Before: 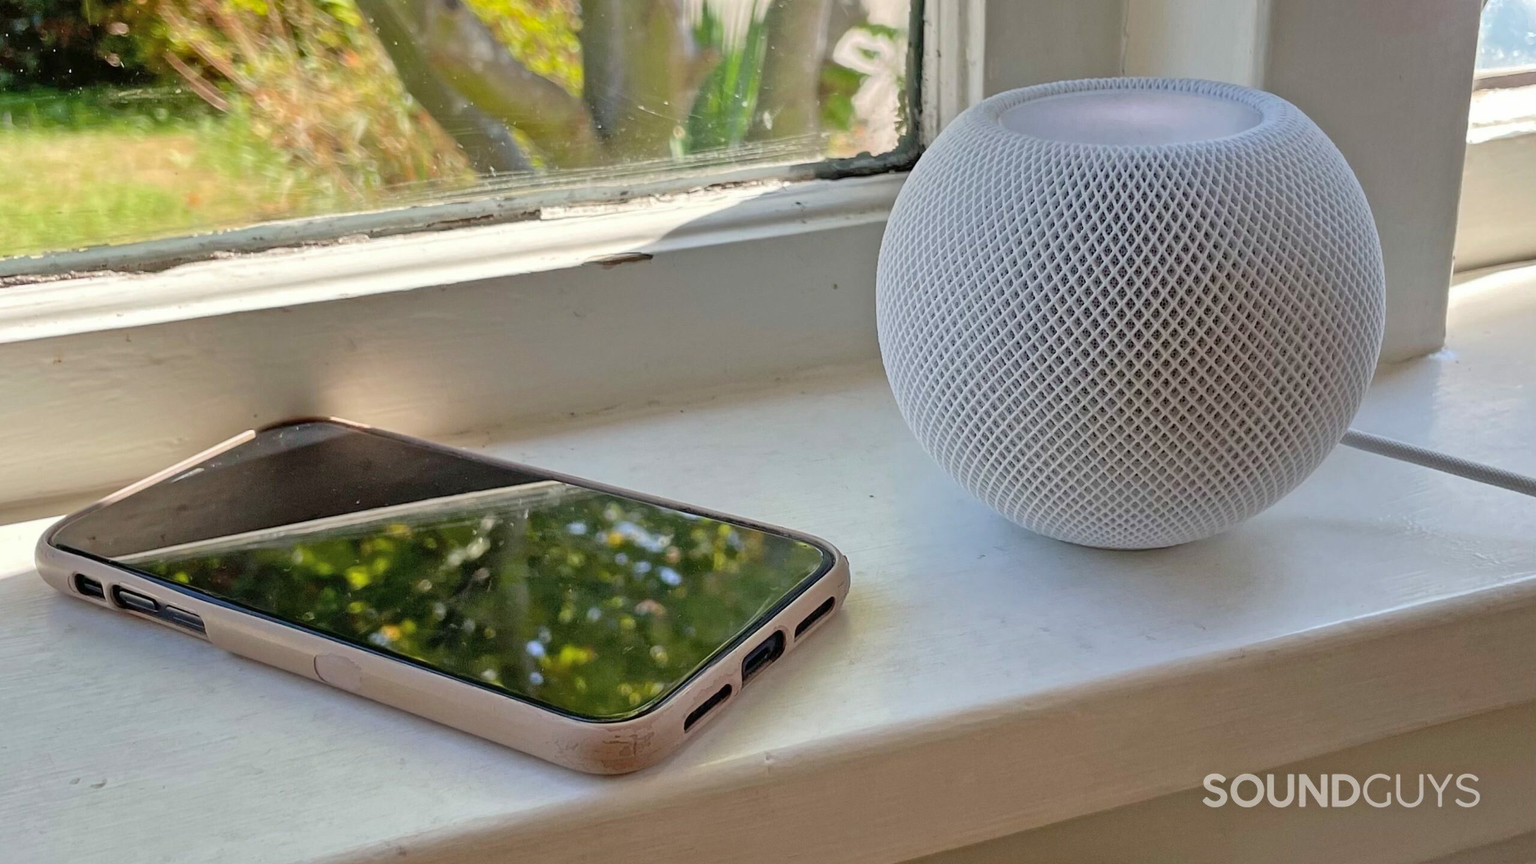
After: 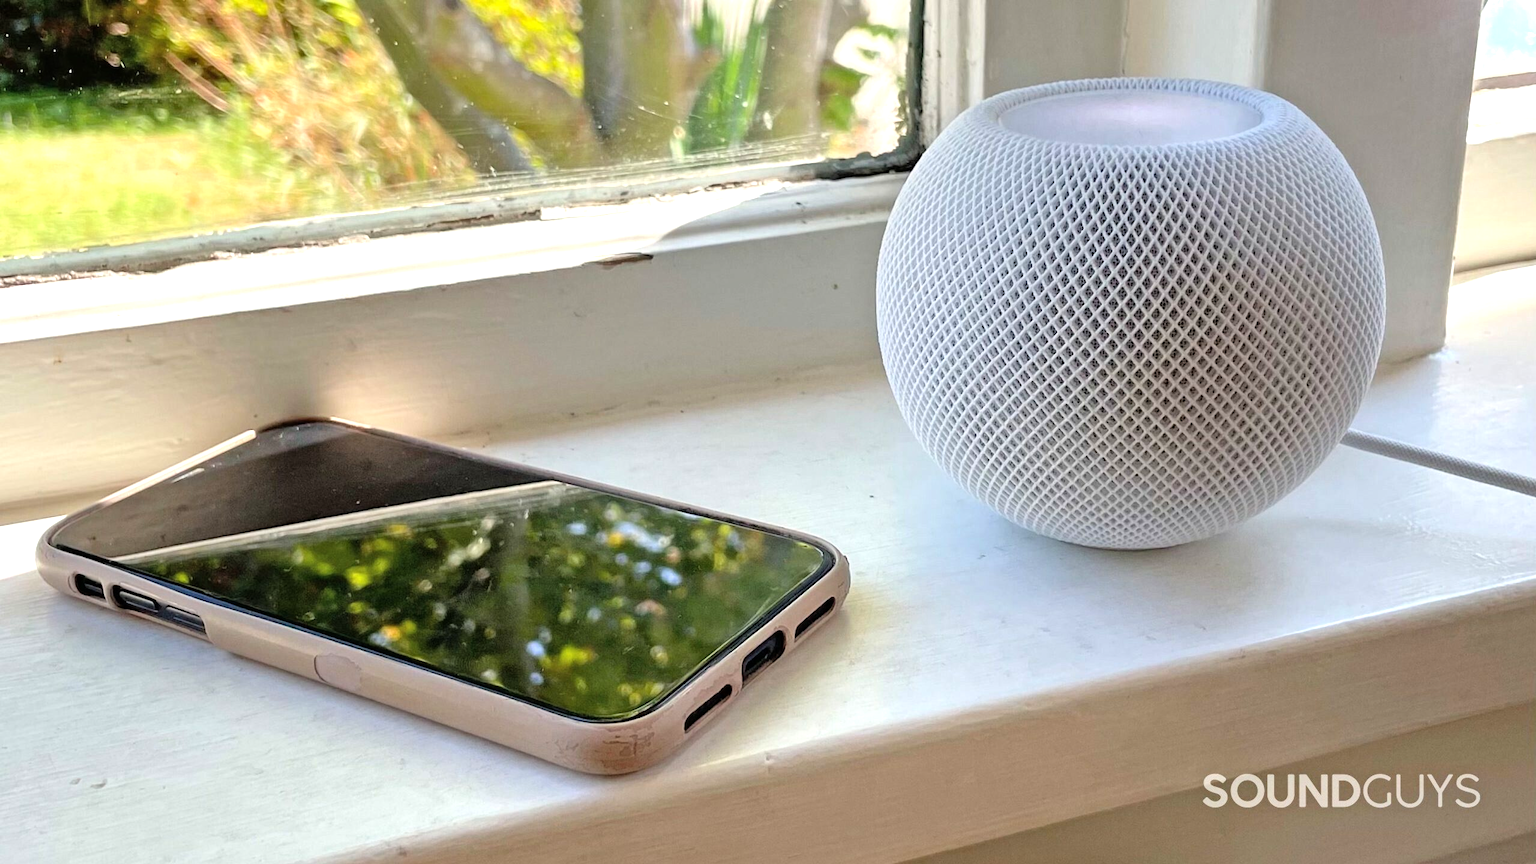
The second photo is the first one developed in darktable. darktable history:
tone equalizer: -8 EV -0.772 EV, -7 EV -0.728 EV, -6 EV -0.59 EV, -5 EV -0.411 EV, -3 EV 0.379 EV, -2 EV 0.6 EV, -1 EV 0.698 EV, +0 EV 0.739 EV
